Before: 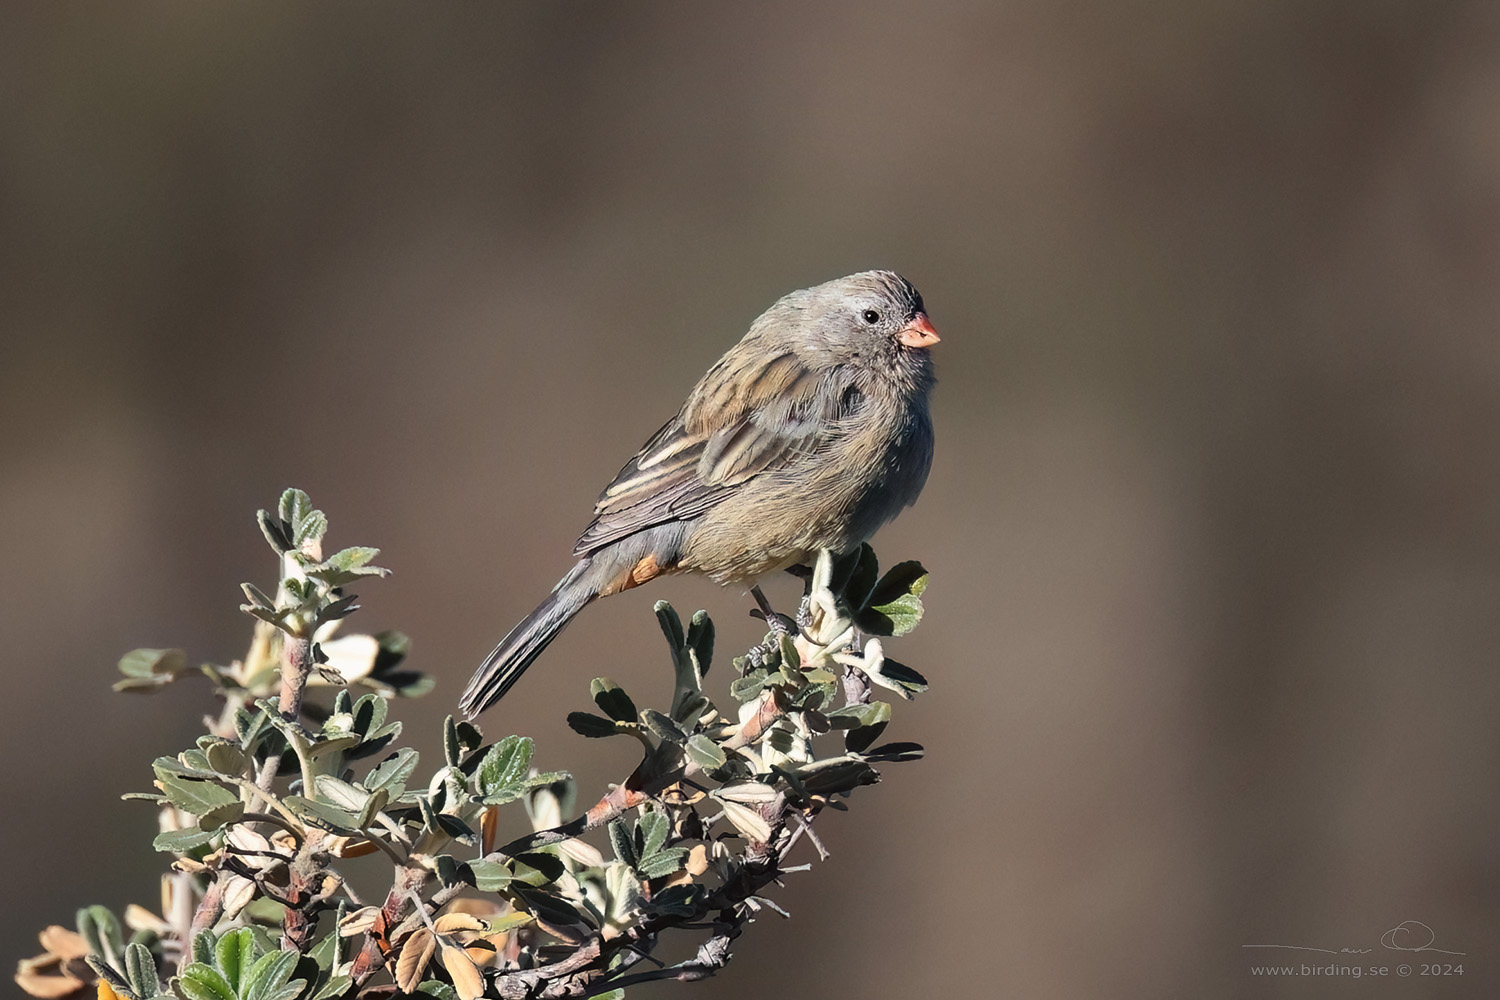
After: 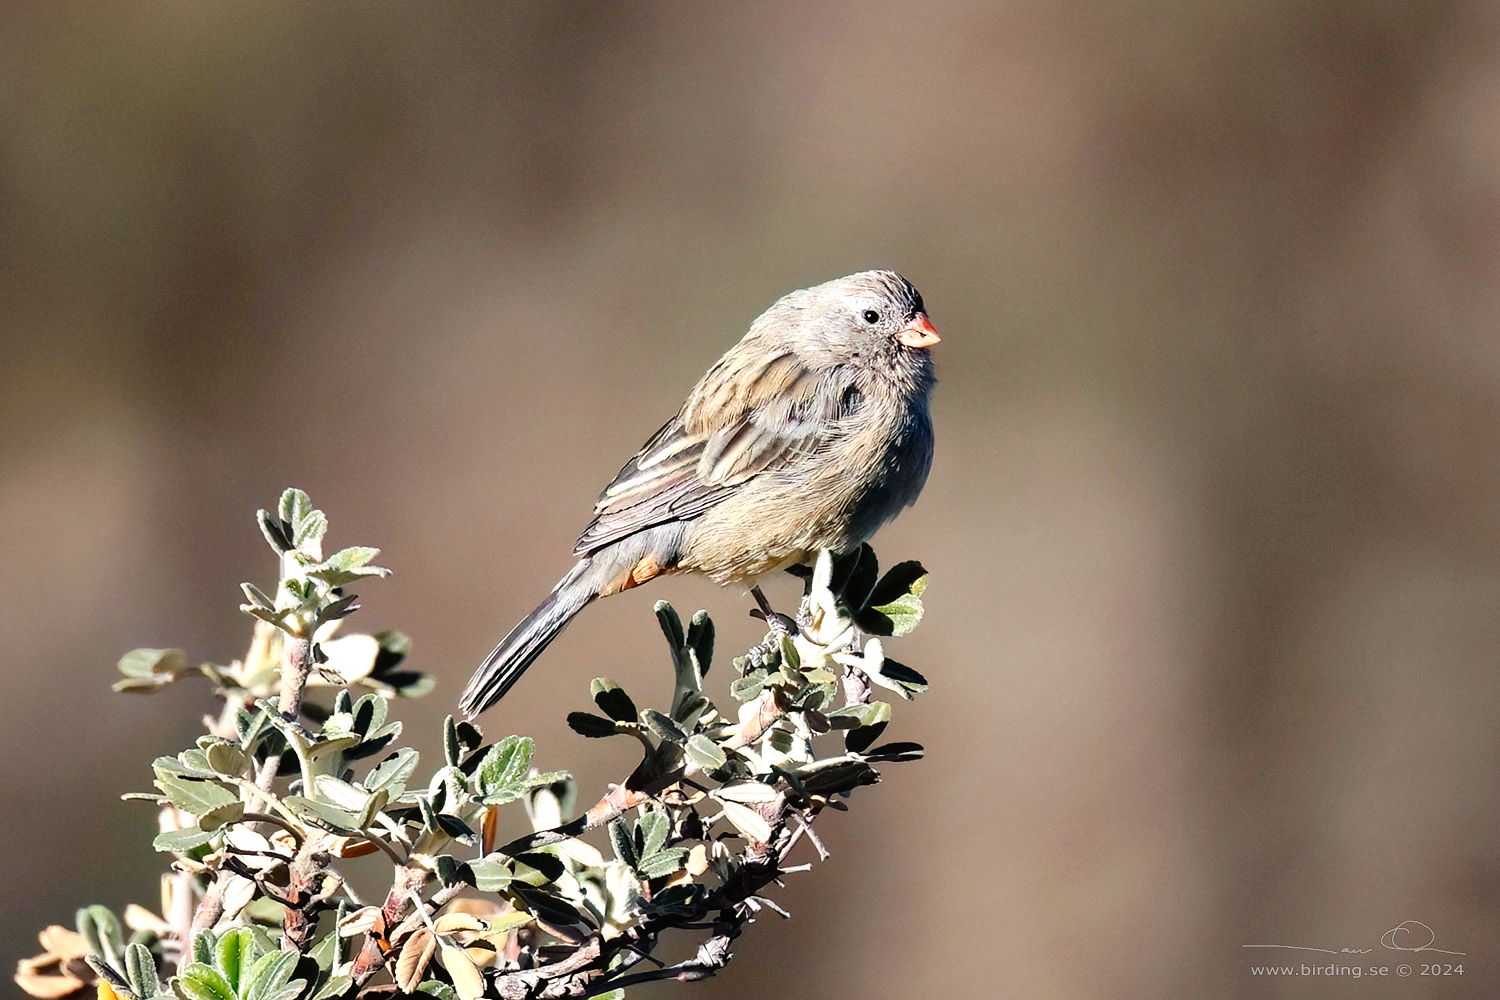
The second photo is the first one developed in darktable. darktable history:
exposure: black level correction 0, exposure 0.5 EV, compensate exposure bias true, compensate highlight preservation false
tone curve: curves: ch0 [(0, 0) (0.003, 0) (0.011, 0.002) (0.025, 0.004) (0.044, 0.007) (0.069, 0.015) (0.1, 0.025) (0.136, 0.04) (0.177, 0.09) (0.224, 0.152) (0.277, 0.239) (0.335, 0.335) (0.399, 0.43) (0.468, 0.524) (0.543, 0.621) (0.623, 0.712) (0.709, 0.789) (0.801, 0.871) (0.898, 0.951) (1, 1)], preserve colors none
